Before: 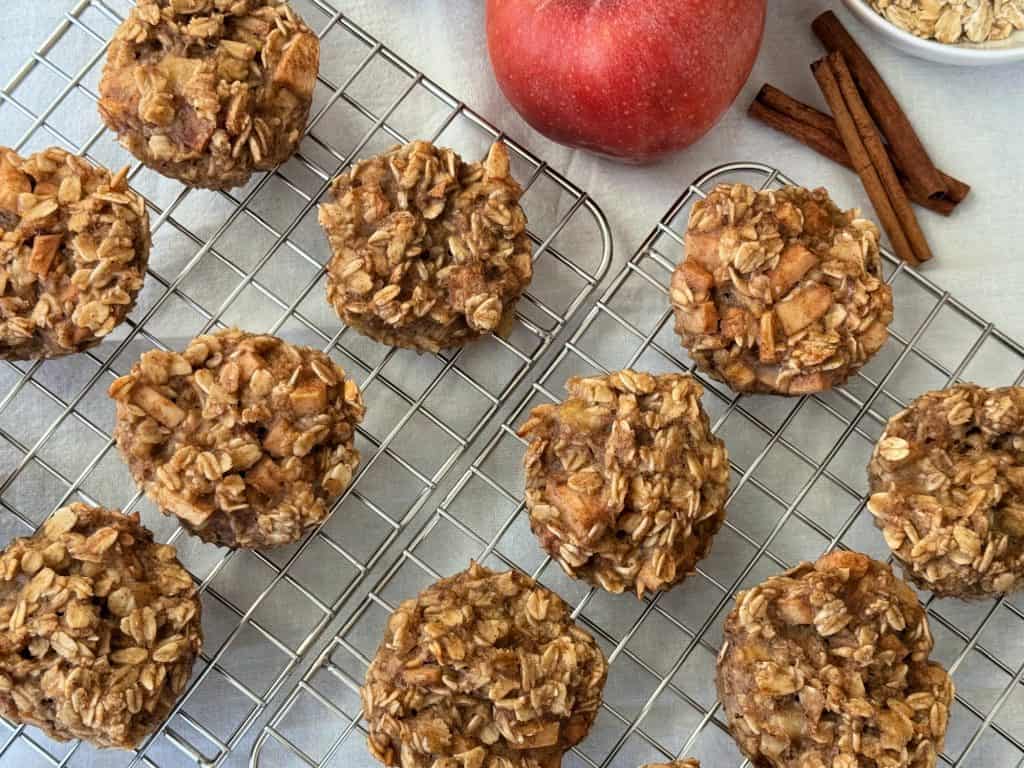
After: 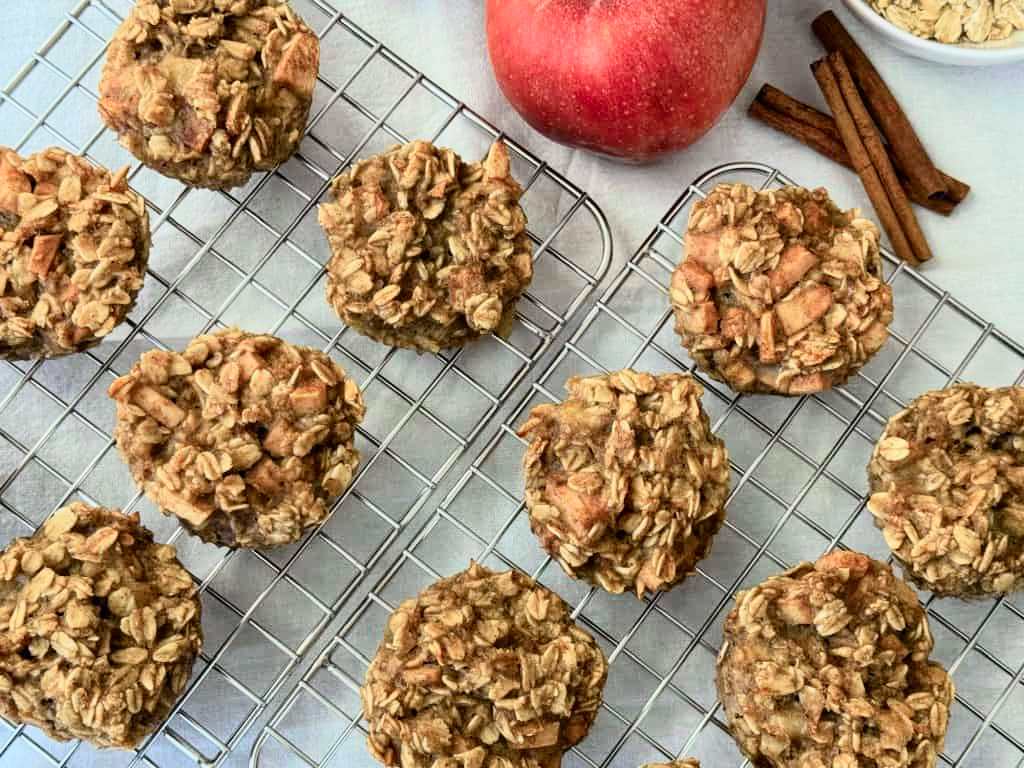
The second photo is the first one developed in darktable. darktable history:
local contrast: highlights 105%, shadows 101%, detail 119%, midtone range 0.2
tone curve: curves: ch0 [(0, 0.022) (0.114, 0.096) (0.282, 0.299) (0.456, 0.51) (0.613, 0.693) (0.786, 0.843) (0.999, 0.949)]; ch1 [(0, 0) (0.384, 0.365) (0.463, 0.447) (0.486, 0.474) (0.503, 0.5) (0.535, 0.522) (0.555, 0.546) (0.593, 0.599) (0.755, 0.793) (1, 1)]; ch2 [(0, 0) (0.369, 0.375) (0.449, 0.434) (0.501, 0.5) (0.528, 0.517) (0.561, 0.57) (0.612, 0.631) (0.668, 0.659) (1, 1)], color space Lab, independent channels, preserve colors none
